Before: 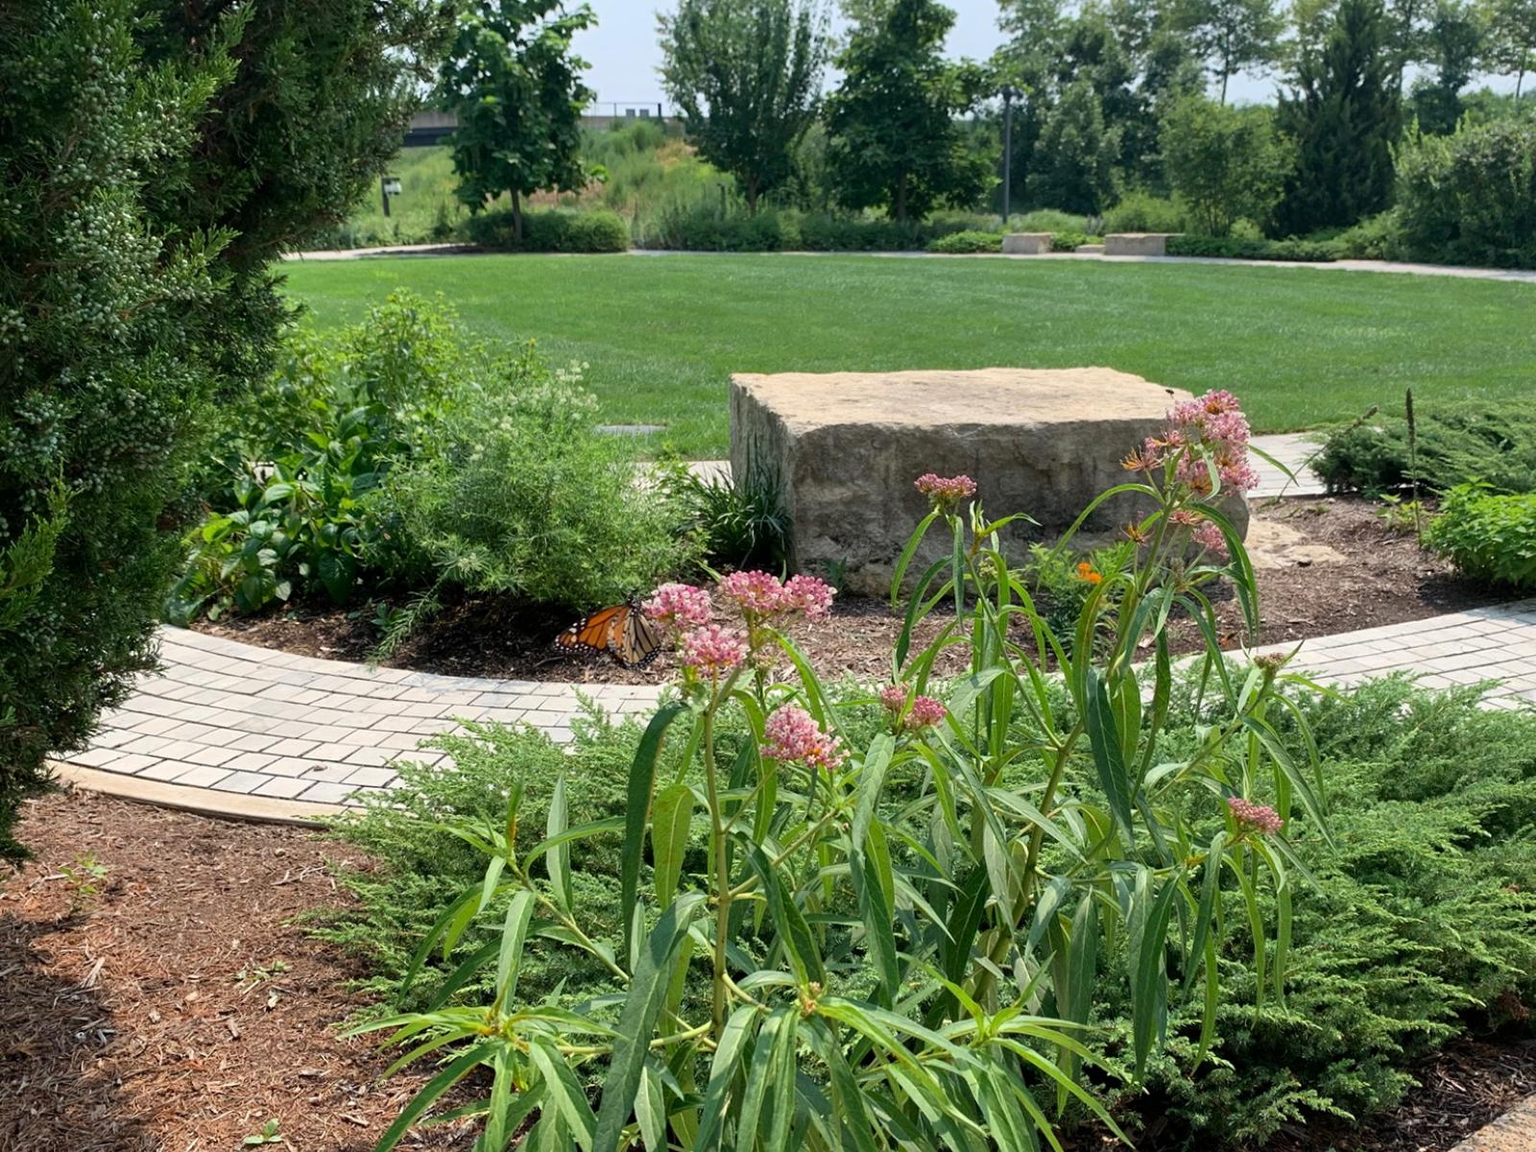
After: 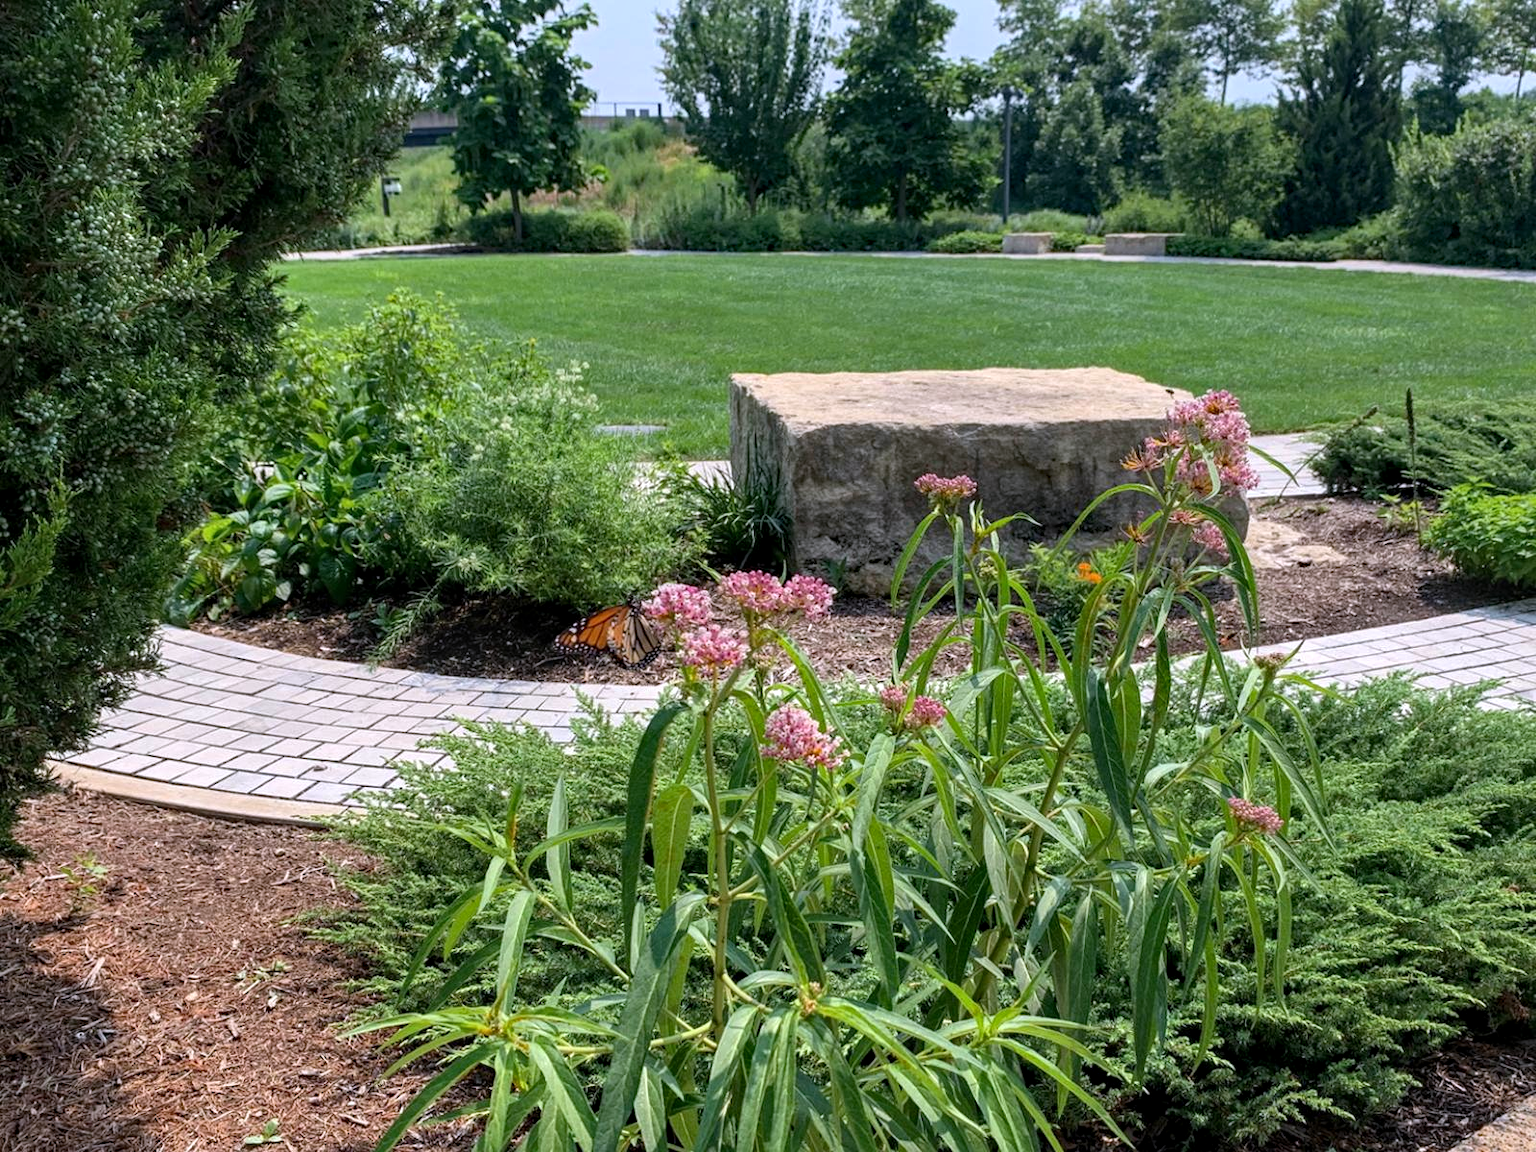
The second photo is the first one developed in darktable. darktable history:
local contrast: on, module defaults
haze removal: compatibility mode true, adaptive false
white balance: red 1.004, blue 1.096
